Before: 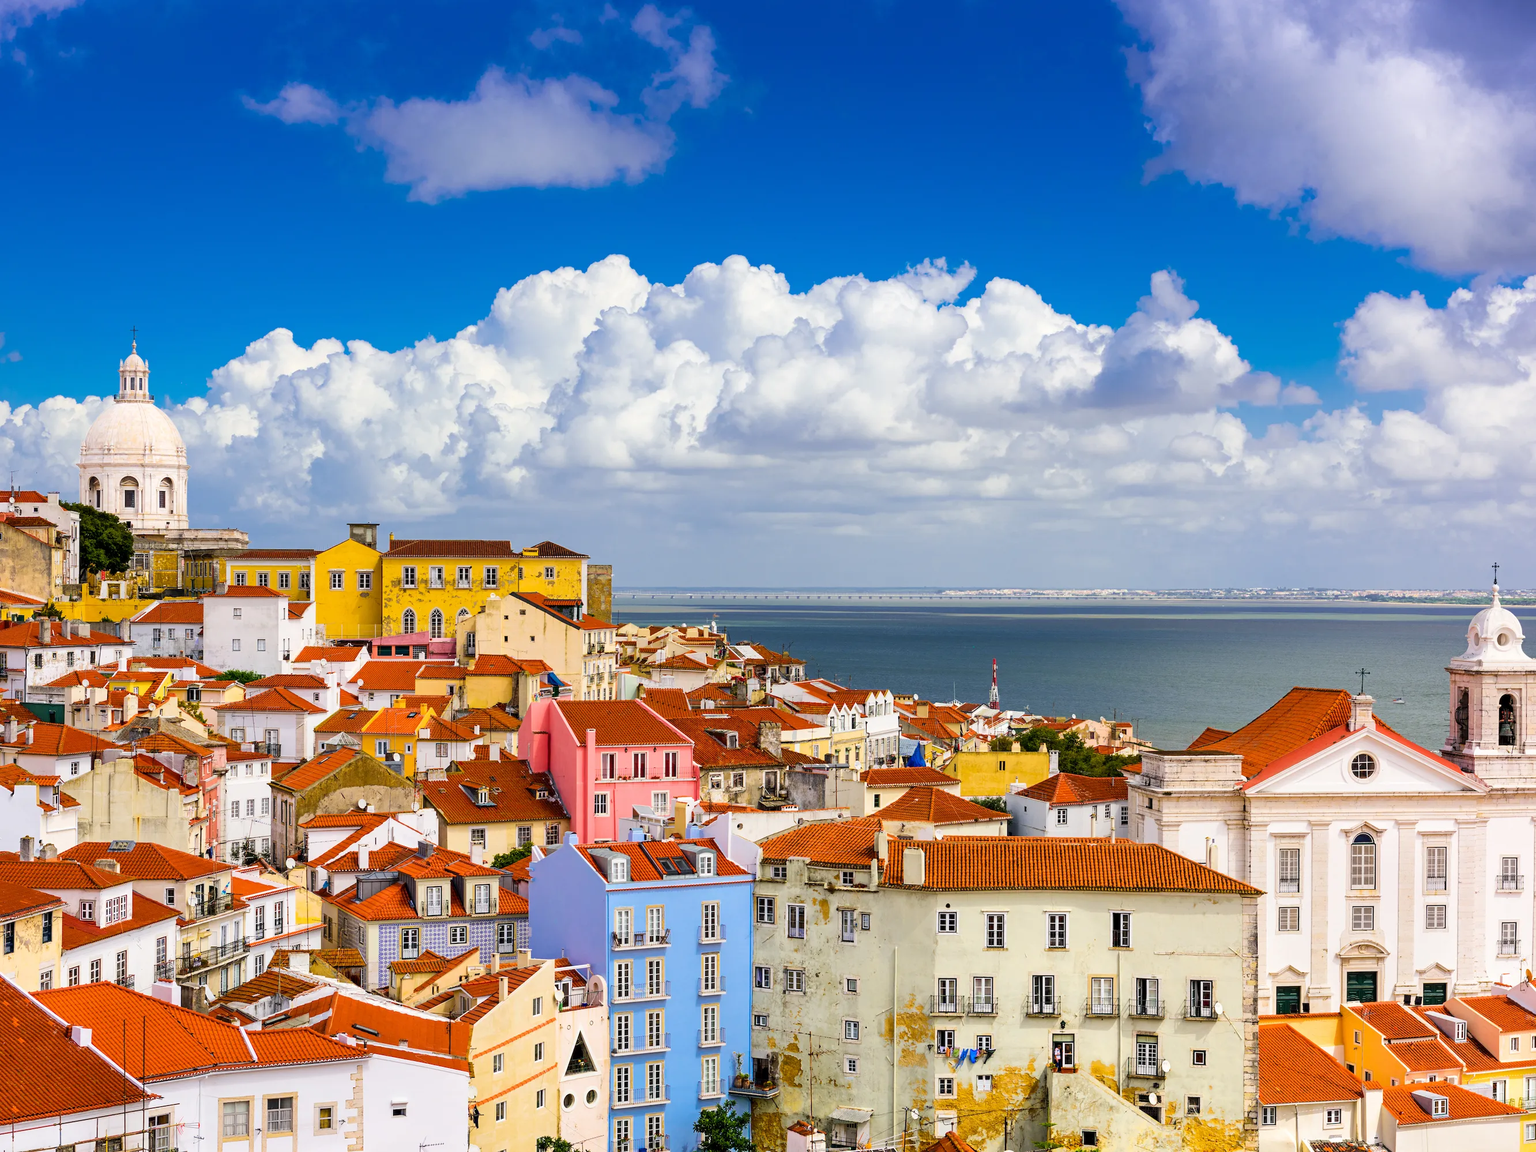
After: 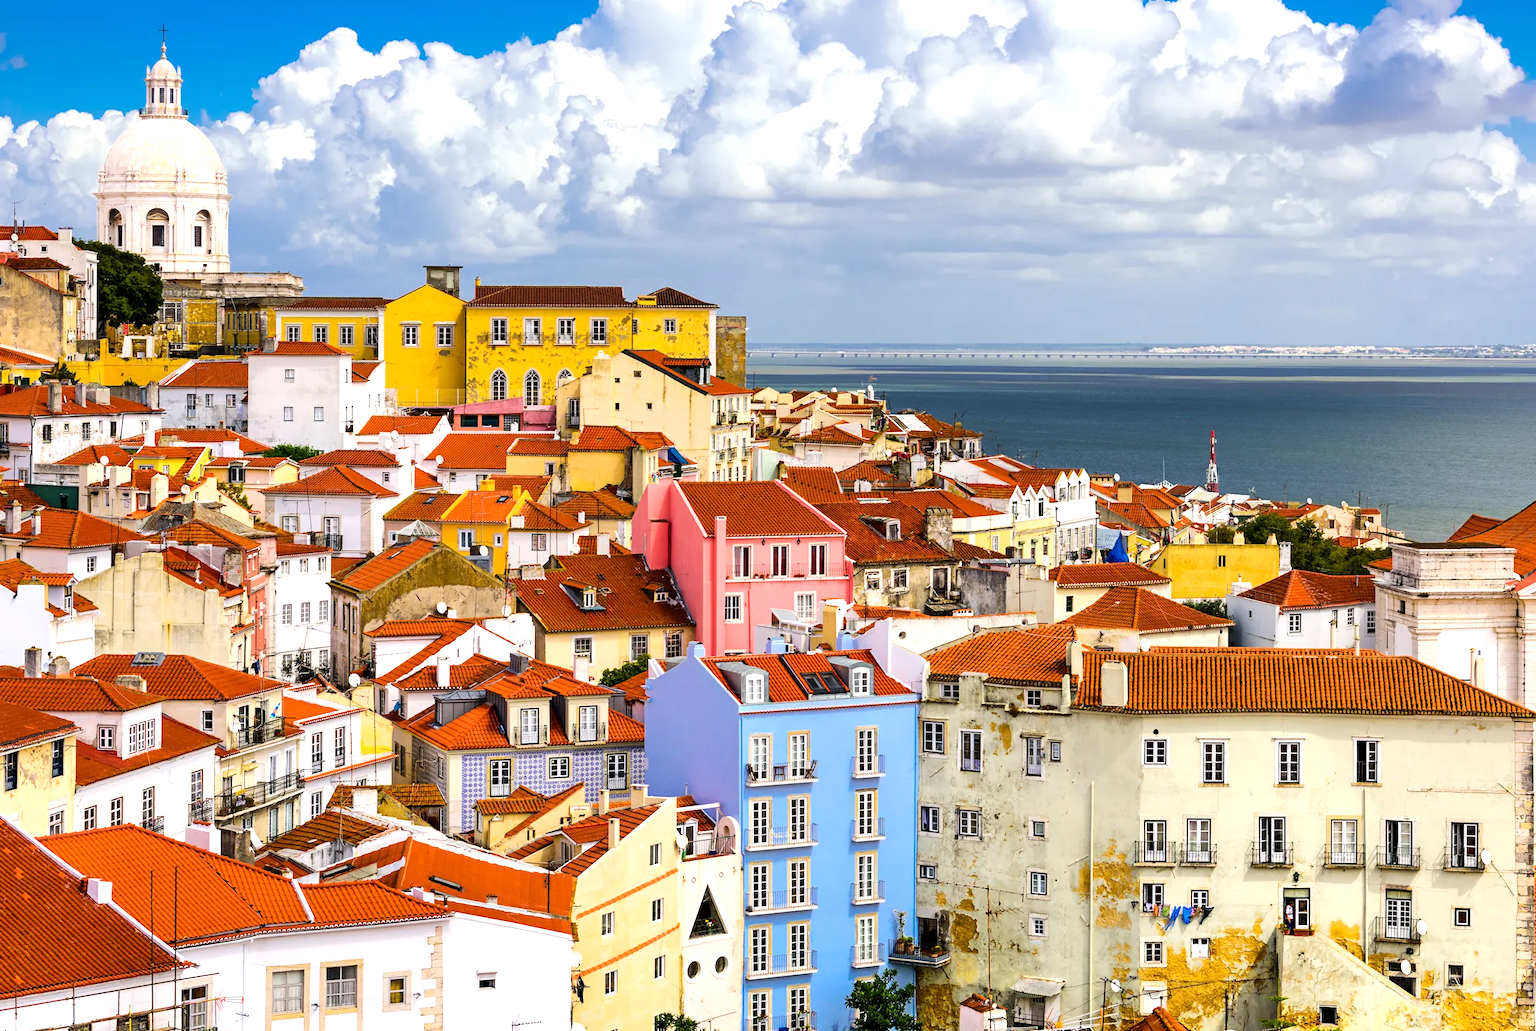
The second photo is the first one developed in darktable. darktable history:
tone equalizer: -8 EV -0.417 EV, -7 EV -0.389 EV, -6 EV -0.333 EV, -5 EV -0.222 EV, -3 EV 0.222 EV, -2 EV 0.333 EV, -1 EV 0.389 EV, +0 EV 0.417 EV, edges refinement/feathering 500, mask exposure compensation -1.57 EV, preserve details no
crop: top 26.531%, right 17.959%
